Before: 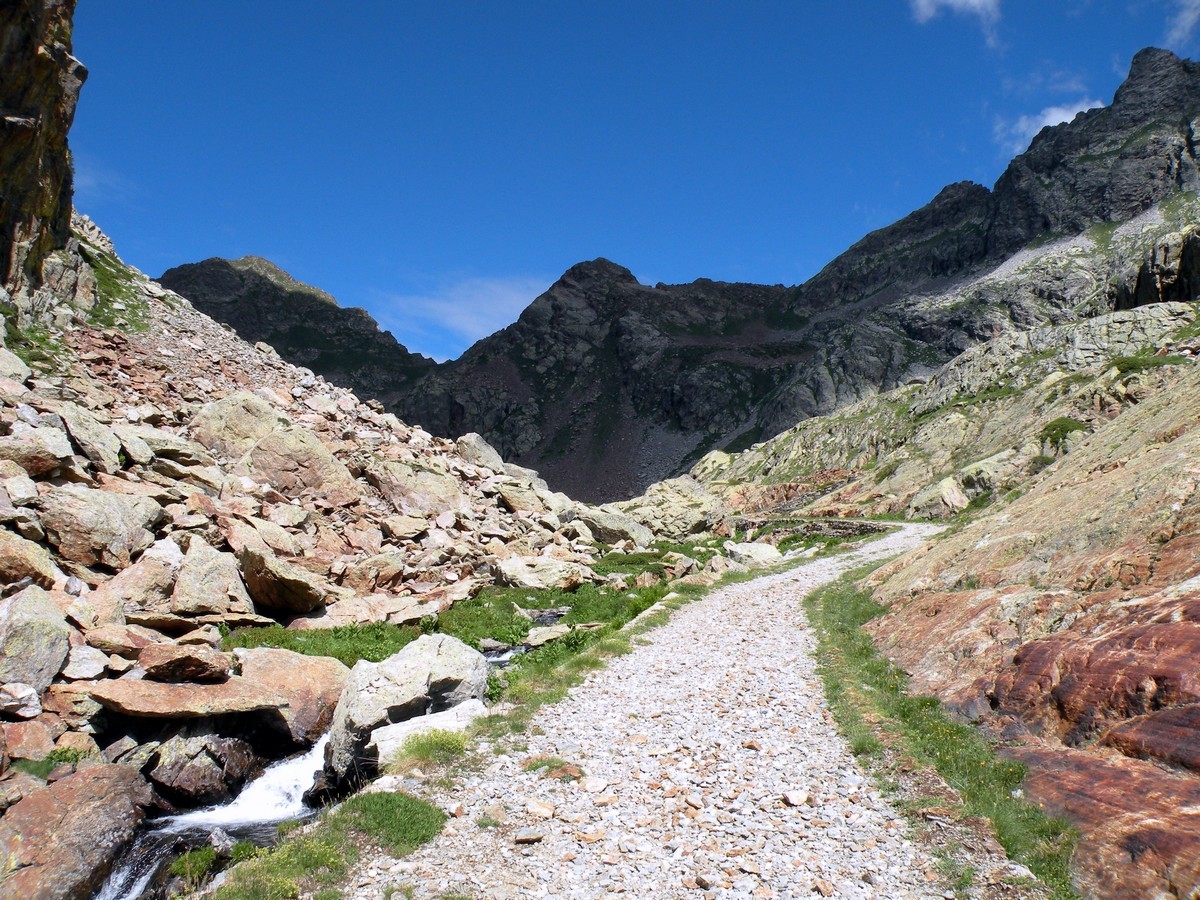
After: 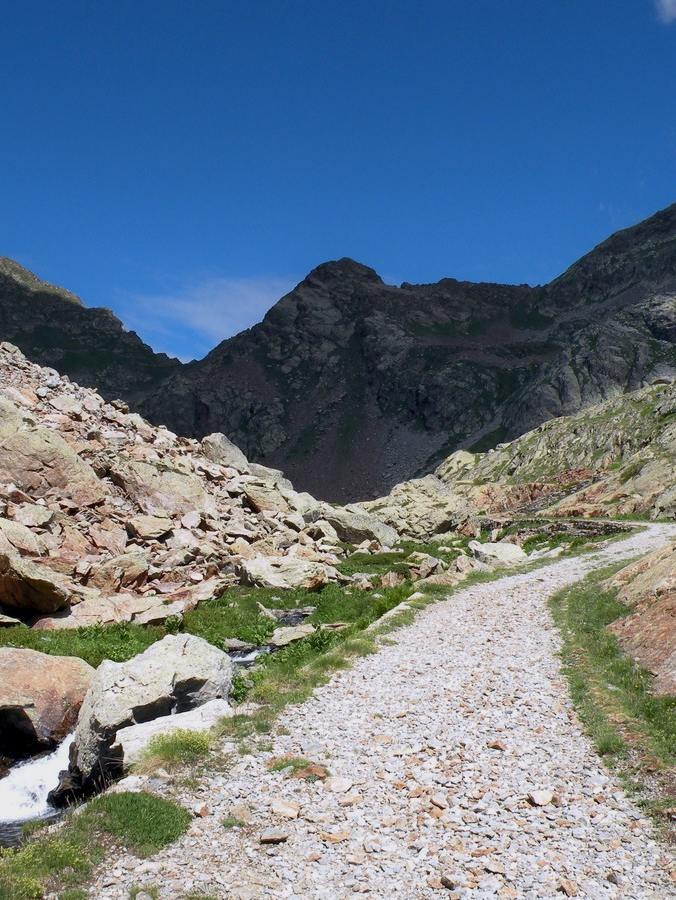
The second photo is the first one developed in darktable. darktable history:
crop: left 21.329%, right 22.306%
exposure: compensate highlight preservation false
tone equalizer: -8 EV 0.215 EV, -7 EV 0.438 EV, -6 EV 0.454 EV, -5 EV 0.262 EV, -3 EV -0.243 EV, -2 EV -0.425 EV, -1 EV -0.442 EV, +0 EV -0.253 EV
